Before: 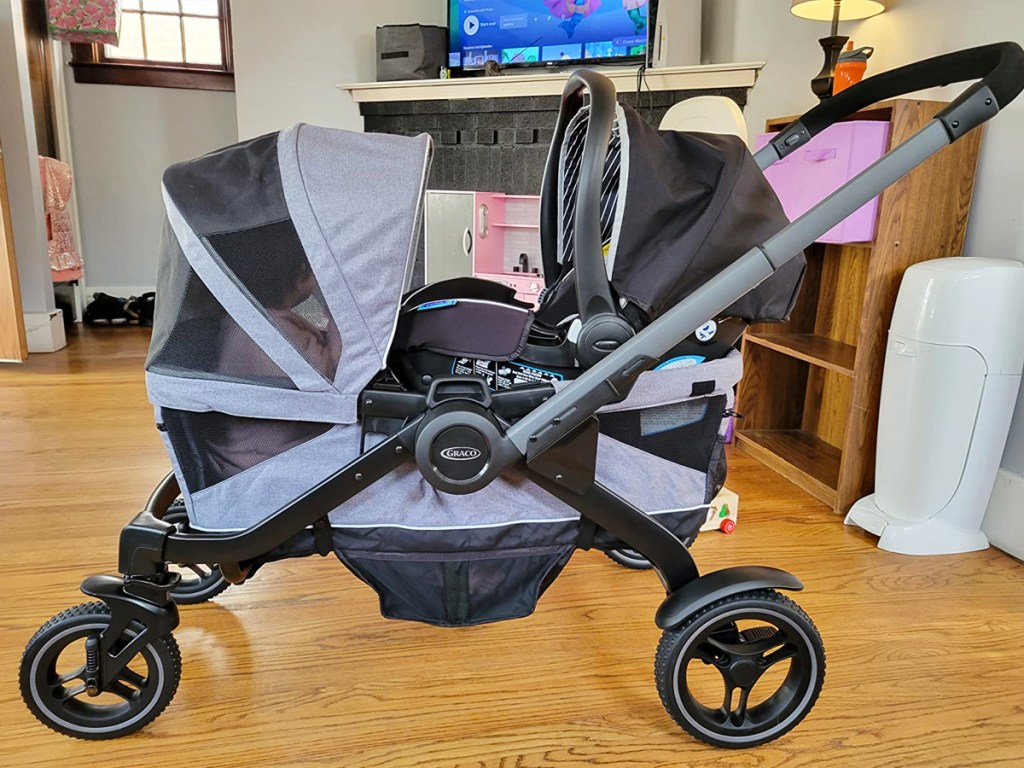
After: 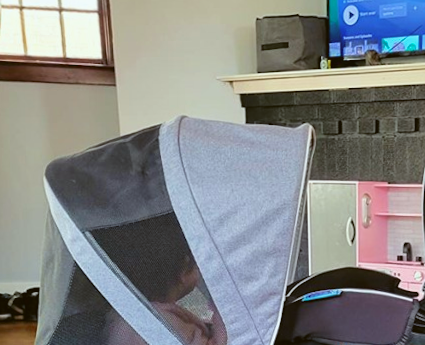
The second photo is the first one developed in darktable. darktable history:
velvia: on, module defaults
crop and rotate: left 10.817%, top 0.062%, right 47.194%, bottom 53.626%
color balance: lift [1.004, 1.002, 1.002, 0.998], gamma [1, 1.007, 1.002, 0.993], gain [1, 0.977, 1.013, 1.023], contrast -3.64%
rotate and perspective: rotation -1°, crop left 0.011, crop right 0.989, crop top 0.025, crop bottom 0.975
